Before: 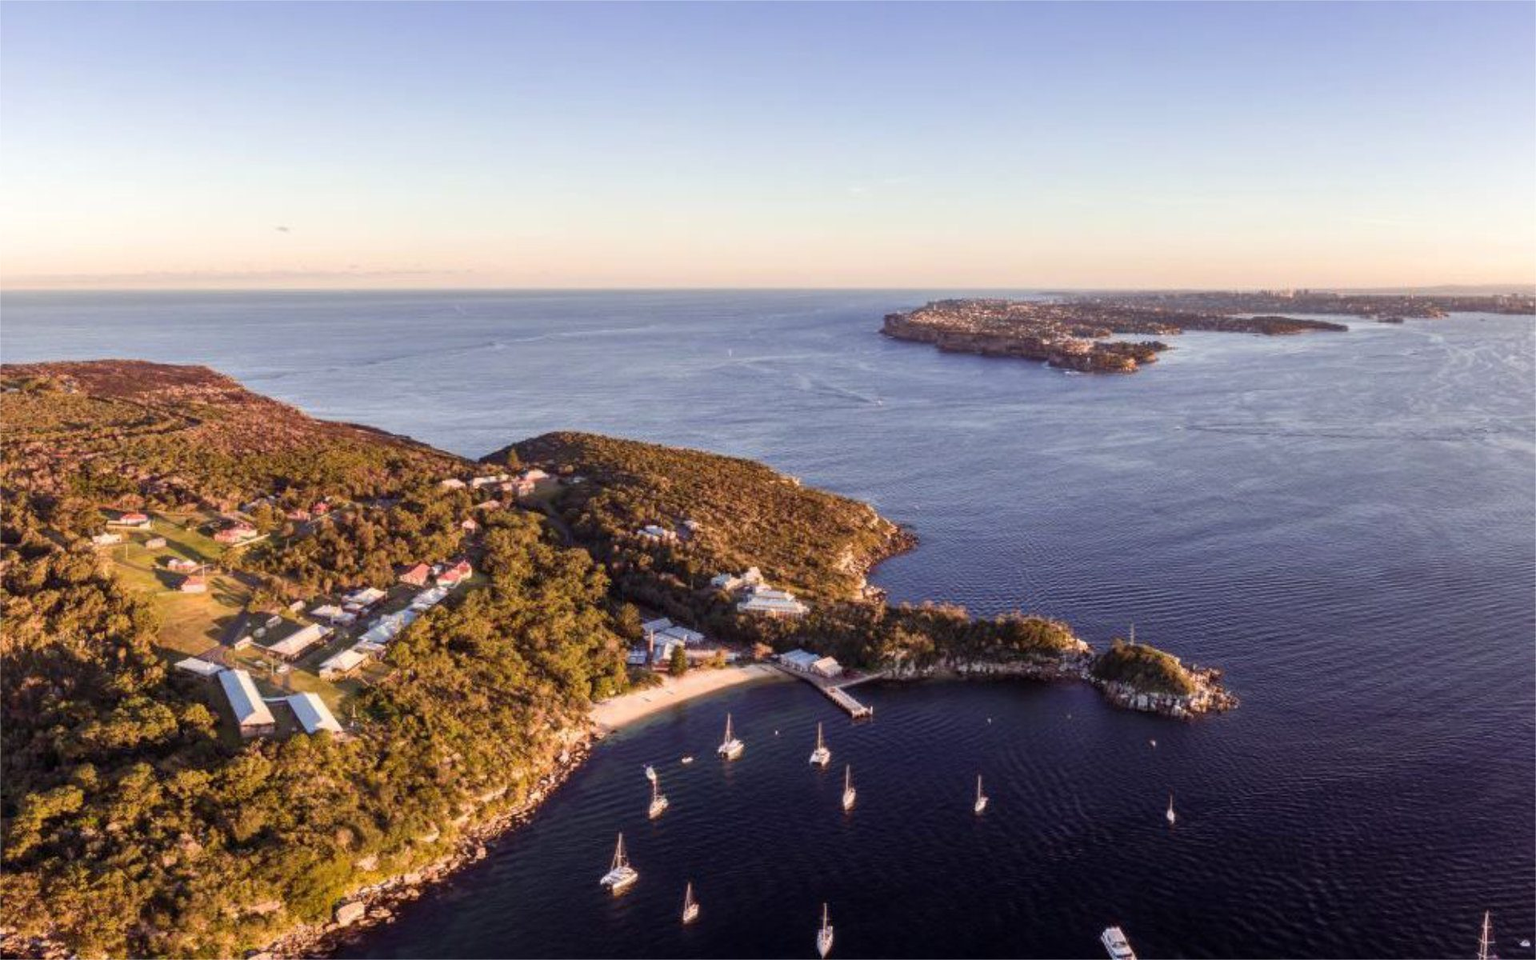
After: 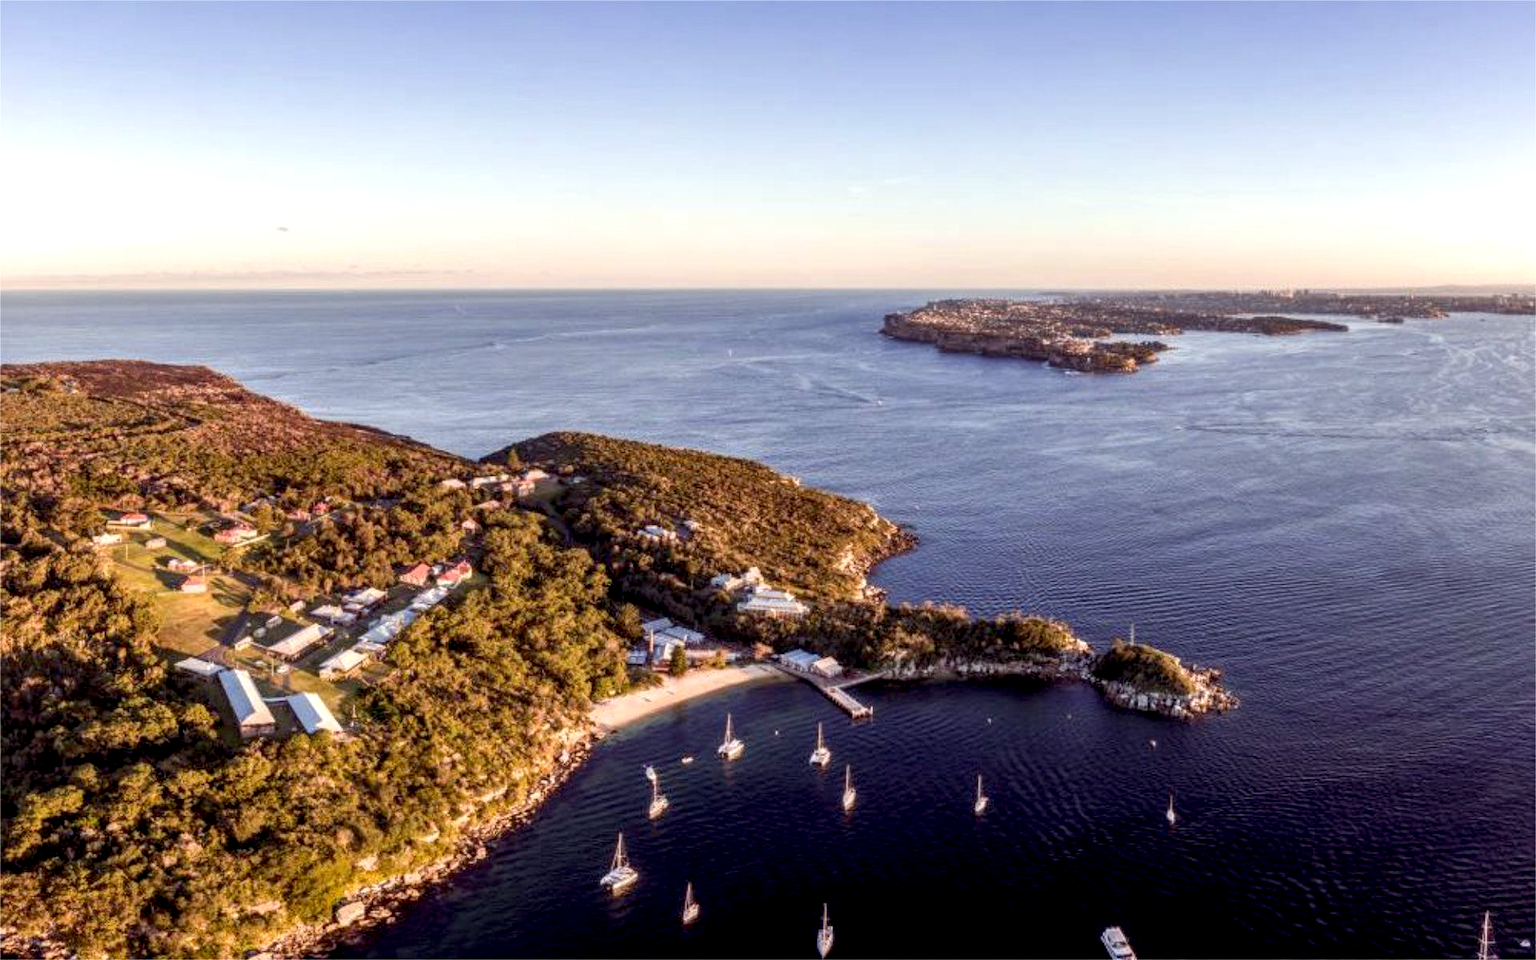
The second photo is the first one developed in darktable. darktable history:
local contrast: detail 130%
exposure: black level correction 0.007, exposure 0.159 EV, compensate highlight preservation false
white balance: red 0.986, blue 1.01
